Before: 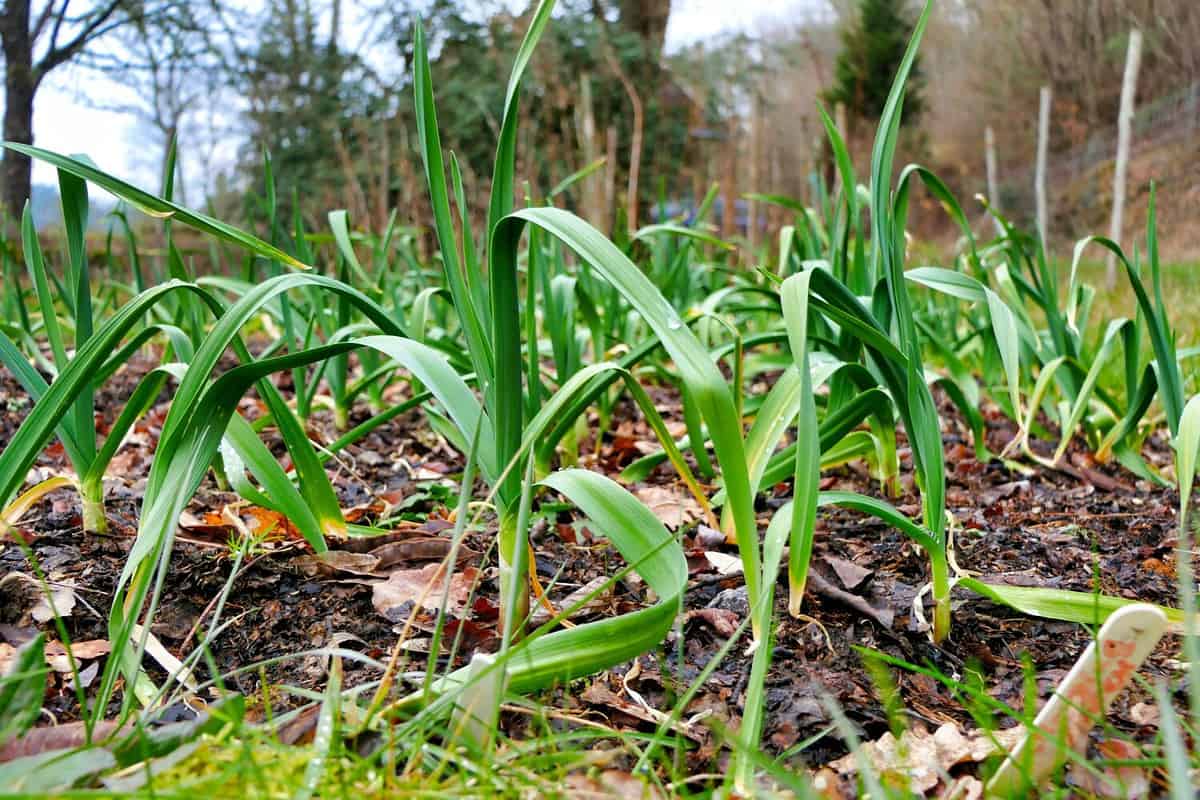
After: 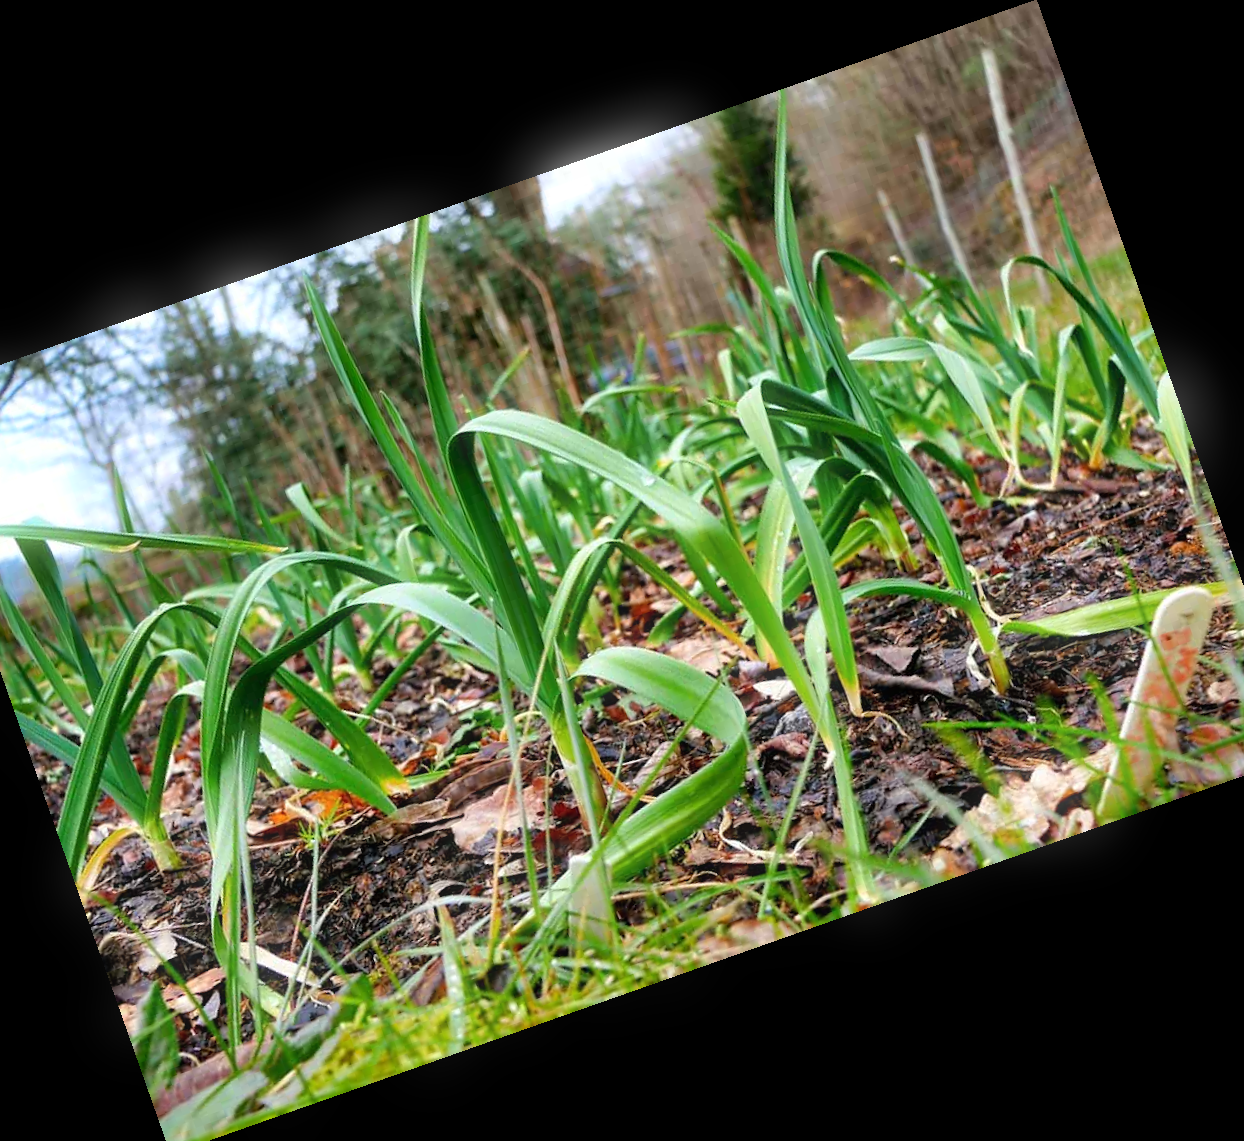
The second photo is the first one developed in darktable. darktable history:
crop and rotate: angle 19.43°, left 6.812%, right 4.125%, bottom 1.087%
bloom: size 5%, threshold 95%, strength 15%
